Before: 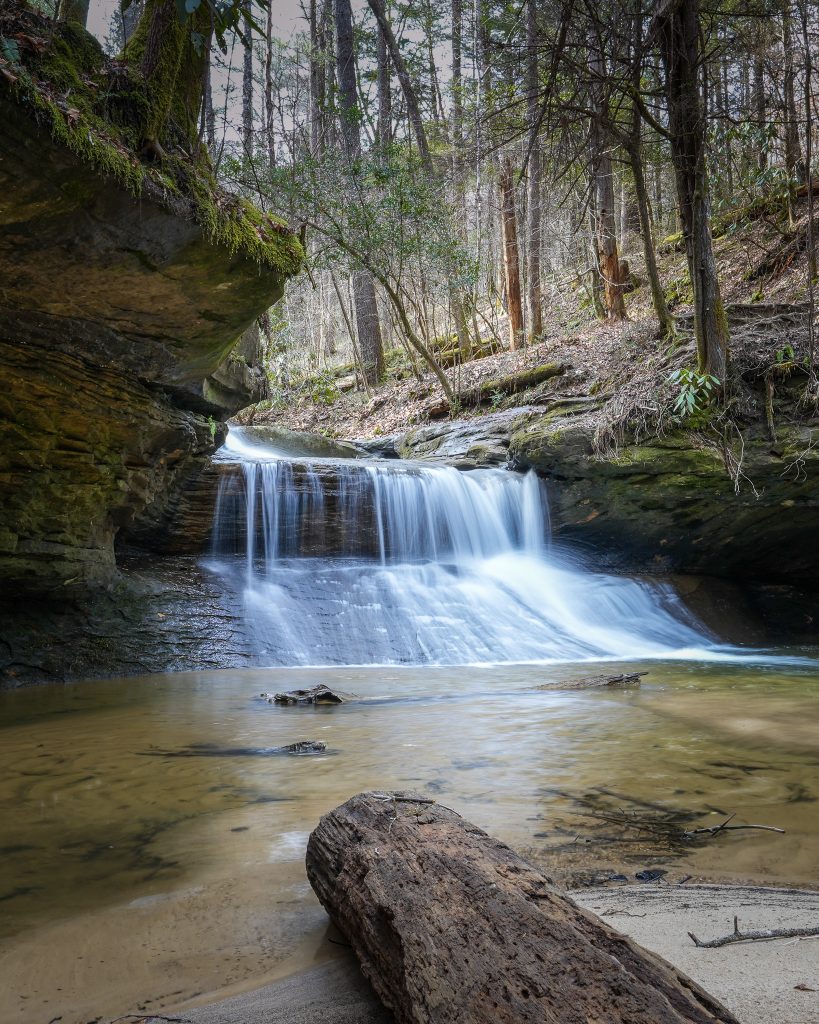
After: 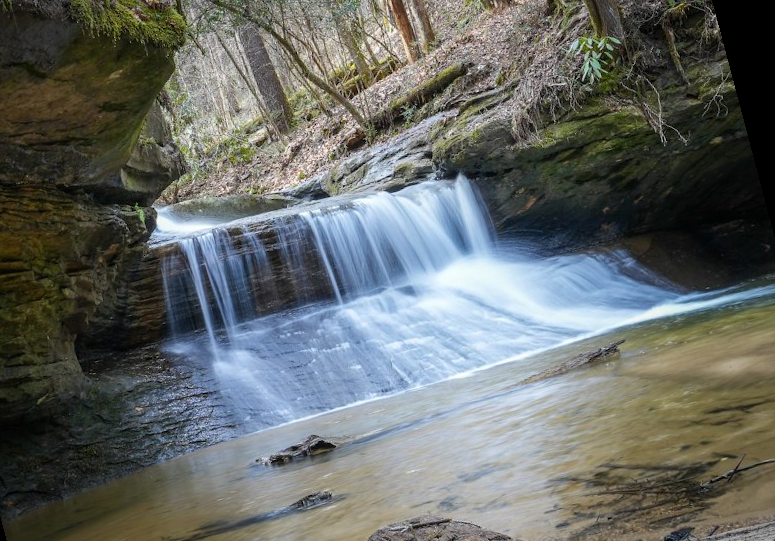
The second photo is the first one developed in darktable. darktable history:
crop and rotate: left 8.262%, top 9.226%
rotate and perspective: rotation -14.8°, crop left 0.1, crop right 0.903, crop top 0.25, crop bottom 0.748
